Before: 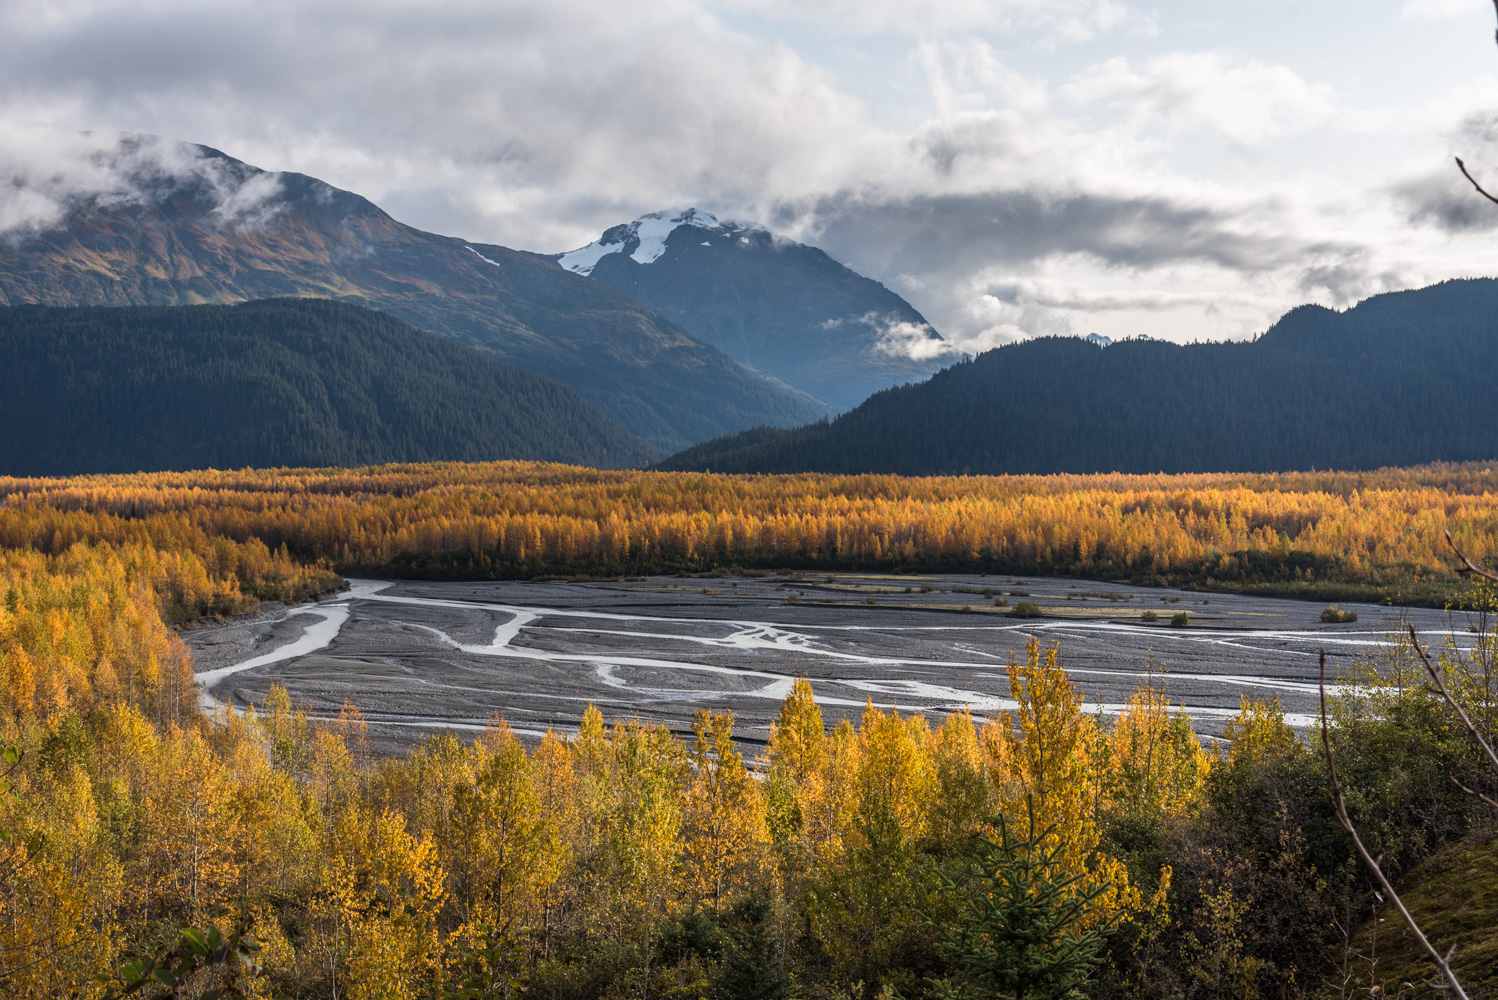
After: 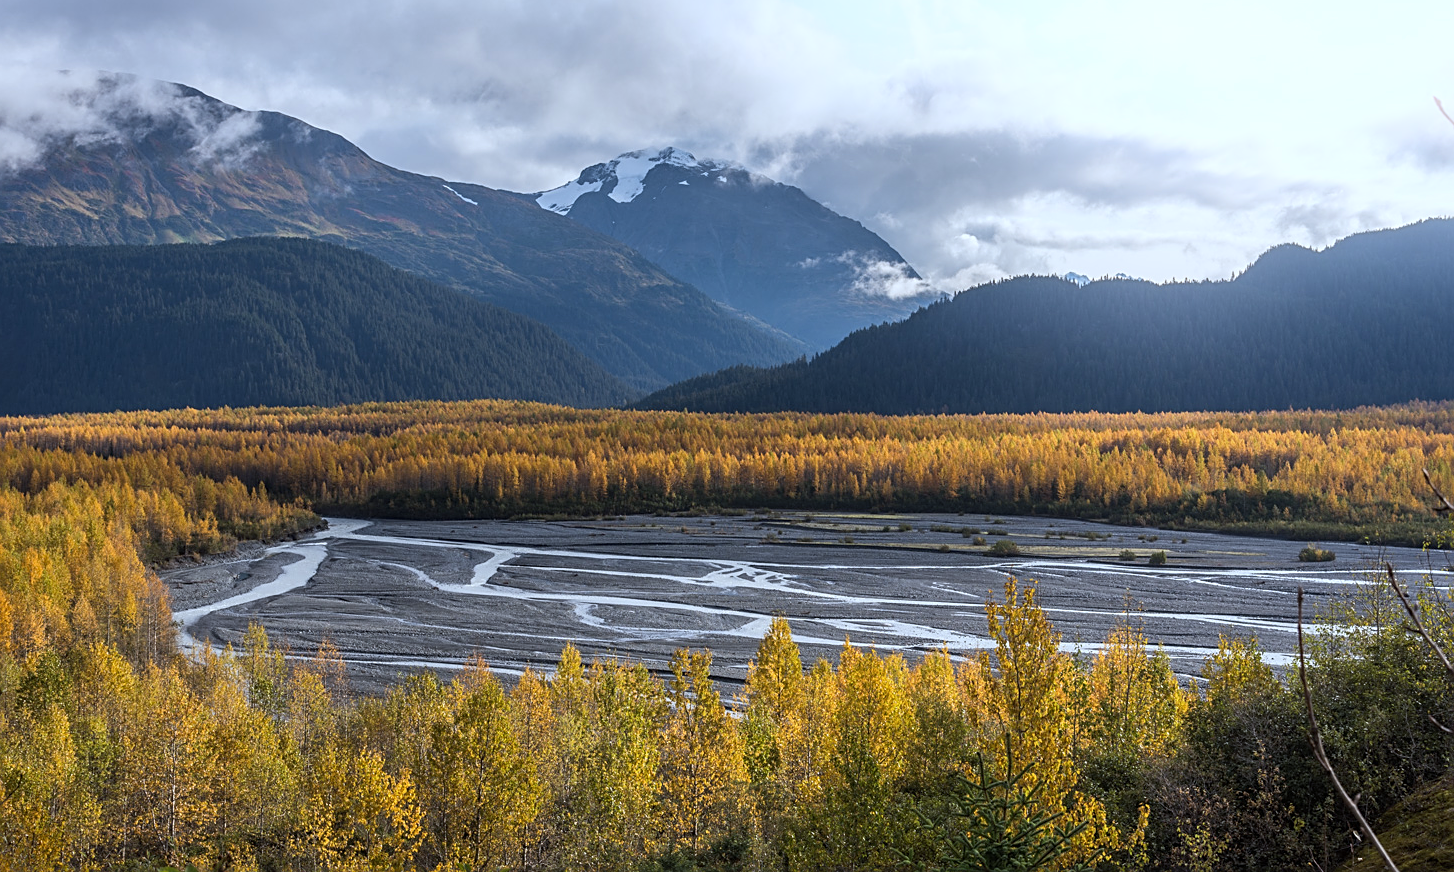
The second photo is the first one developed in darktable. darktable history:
bloom: size 16%, threshold 98%, strength 20%
crop: left 1.507%, top 6.147%, right 1.379%, bottom 6.637%
white balance: red 0.924, blue 1.095
sharpen: on, module defaults
